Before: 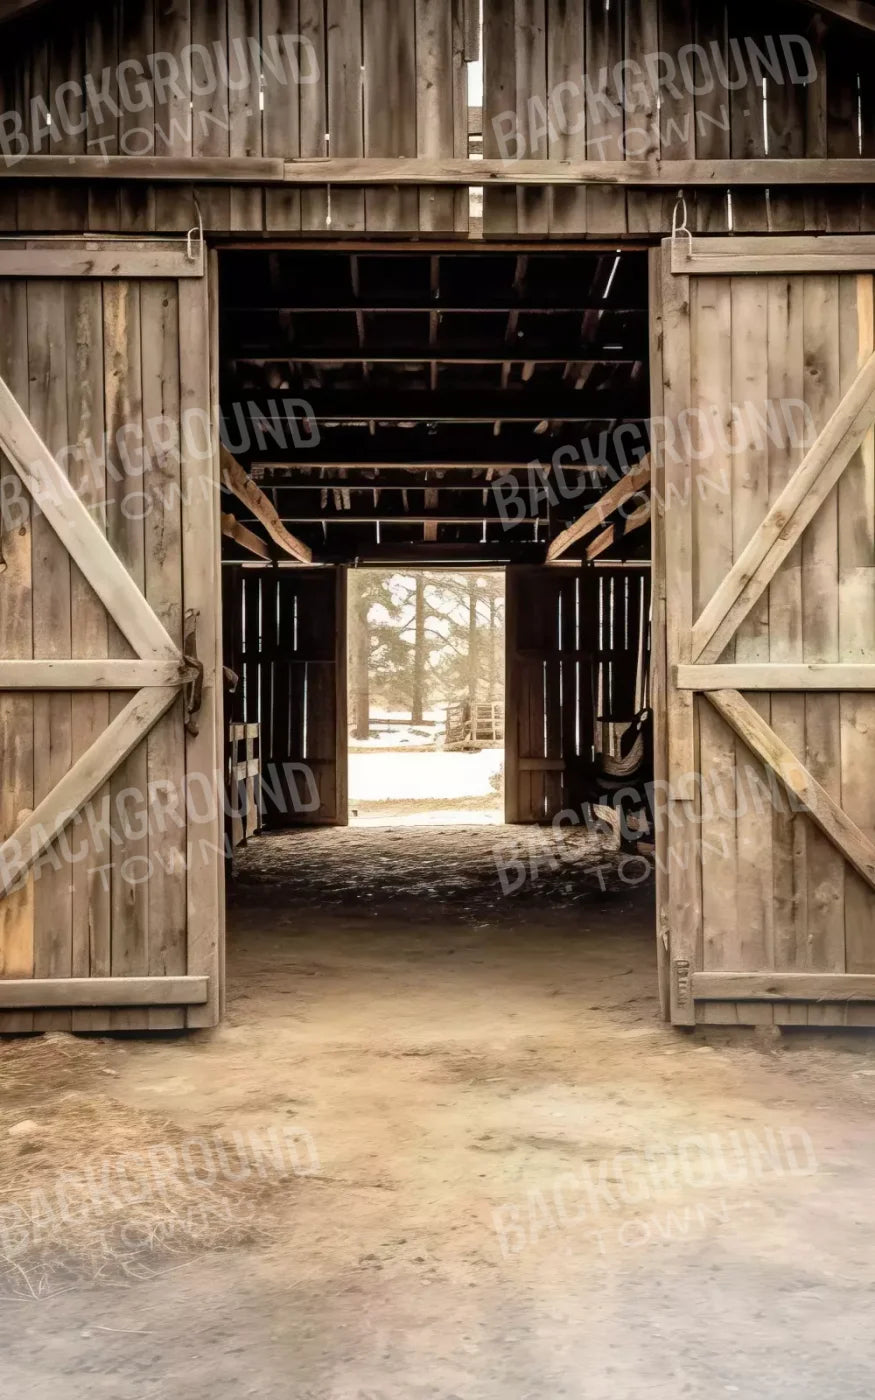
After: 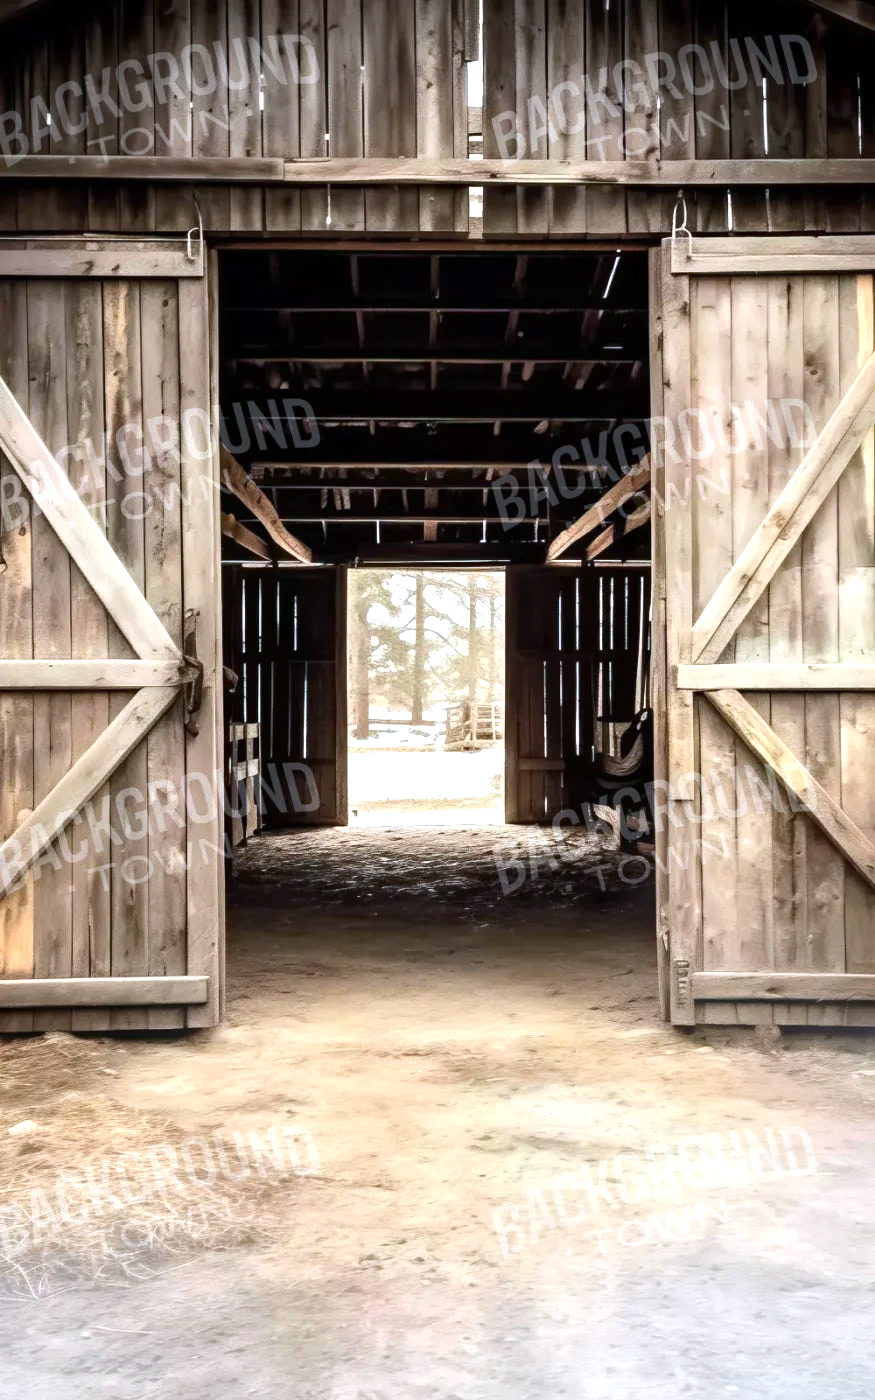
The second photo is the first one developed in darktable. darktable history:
tone equalizer: -8 EV 0.001 EV, -7 EV -0.002 EV, -6 EV 0.002 EV, -5 EV -0.03 EV, -4 EV -0.116 EV, -3 EV -0.169 EV, -2 EV 0.24 EV, -1 EV 0.702 EV, +0 EV 0.493 EV
color calibration: x 0.367, y 0.376, temperature 4372.25 K
